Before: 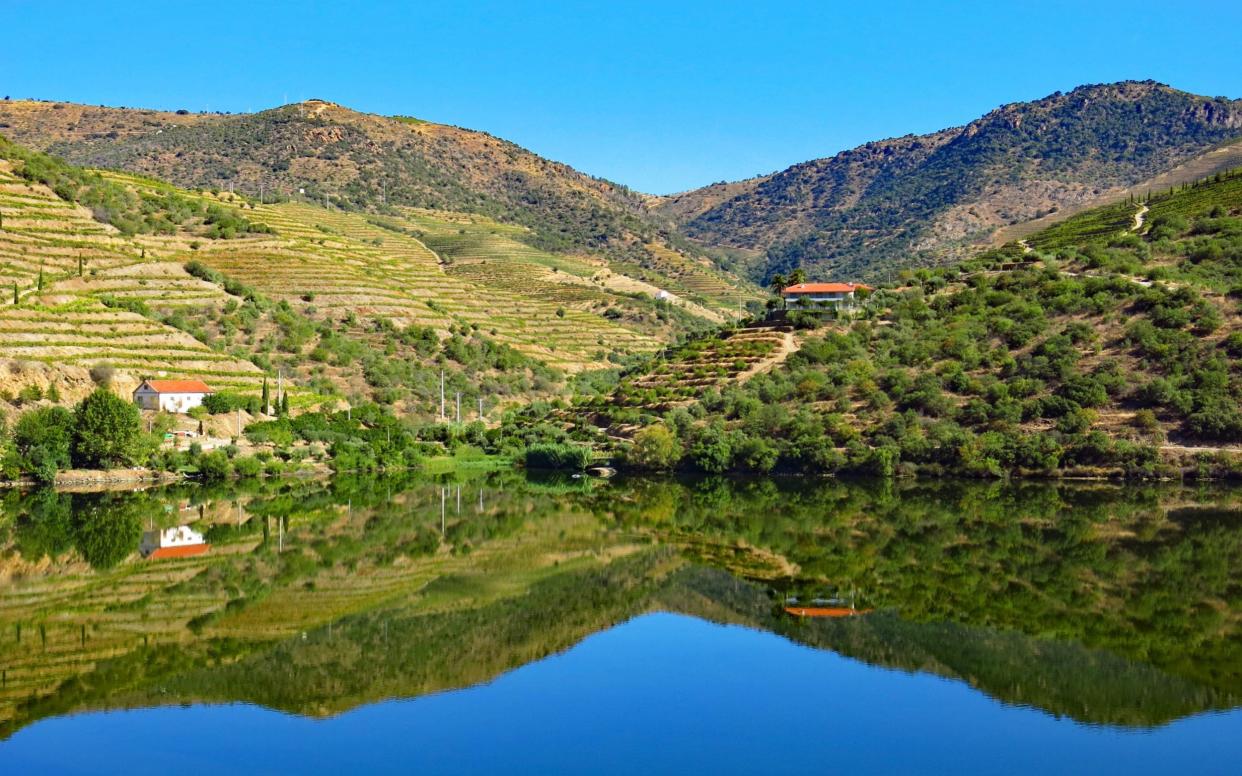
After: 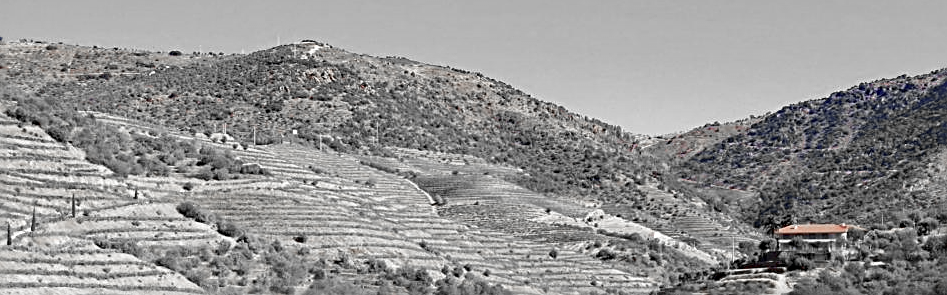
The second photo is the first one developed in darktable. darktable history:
white balance: red 0.986, blue 1.01
color zones: curves: ch0 [(0, 0.278) (0.143, 0.5) (0.286, 0.5) (0.429, 0.5) (0.571, 0.5) (0.714, 0.5) (0.857, 0.5) (1, 0.5)]; ch1 [(0, 1) (0.143, 0.165) (0.286, 0) (0.429, 0) (0.571, 0) (0.714, 0) (0.857, 0.5) (1, 0.5)]; ch2 [(0, 0.508) (0.143, 0.5) (0.286, 0.5) (0.429, 0.5) (0.571, 0.5) (0.714, 0.5) (0.857, 0.5) (1, 0.5)]
sharpen: radius 2.531, amount 0.628
crop: left 0.579%, top 7.627%, right 23.167%, bottom 54.275%
